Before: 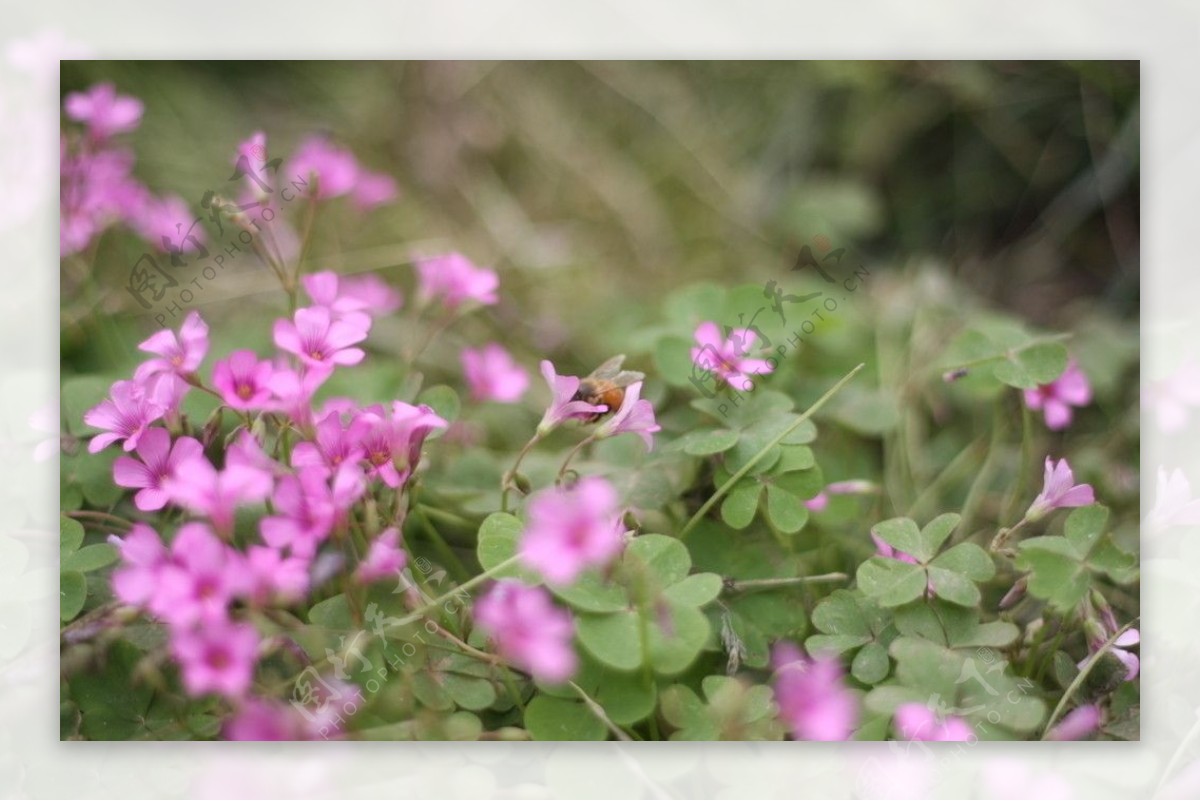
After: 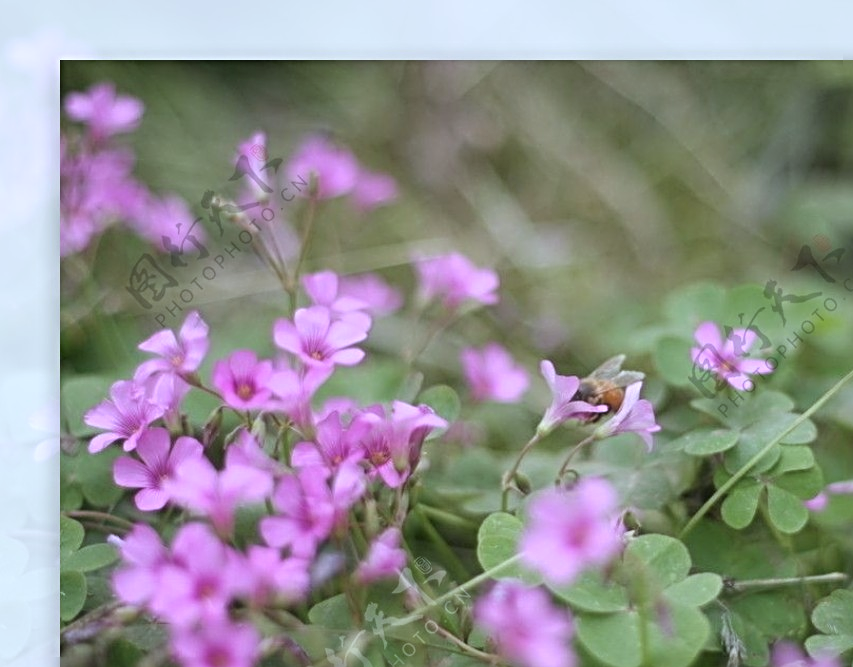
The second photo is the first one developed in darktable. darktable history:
haze removal: strength -0.1, adaptive false
crop: right 28.885%, bottom 16.626%
sharpen: radius 4
white balance: red 0.924, blue 1.095
